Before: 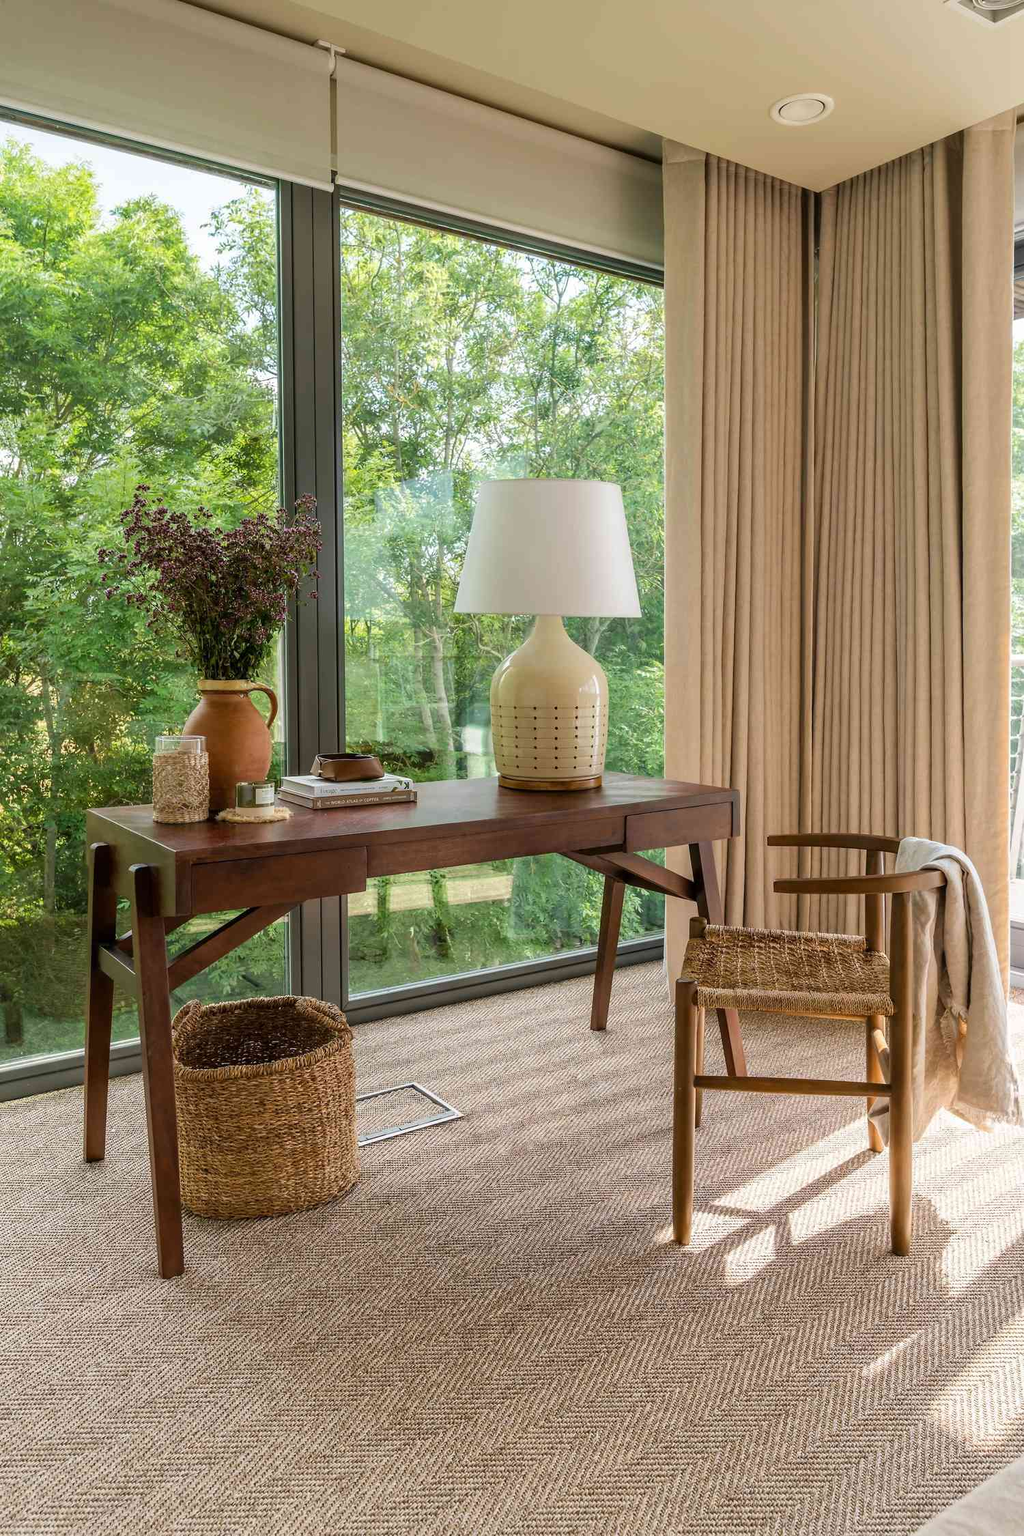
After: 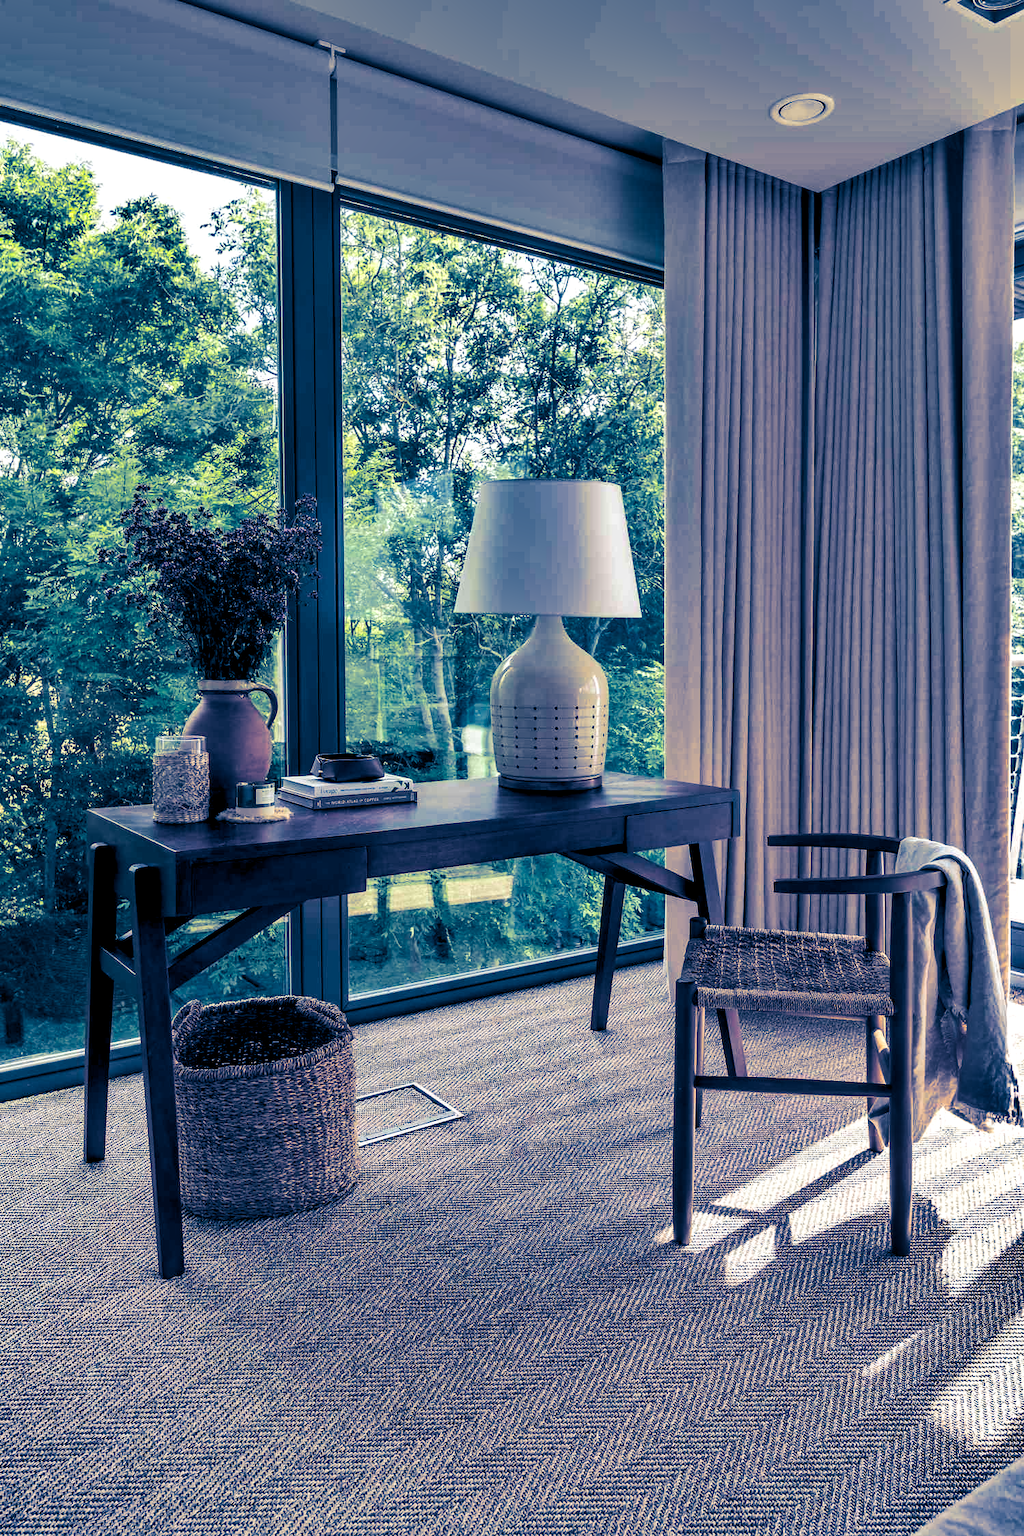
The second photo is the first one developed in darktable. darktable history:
split-toning: shadows › hue 226.8°, shadows › saturation 1, highlights › saturation 0, balance -61.41
color balance rgb: shadows lift › luminance -9.41%, highlights gain › luminance 17.6%, global offset › luminance -1.45%, perceptual saturation grading › highlights -17.77%, perceptual saturation grading › mid-tones 33.1%, perceptual saturation grading › shadows 50.52%, global vibrance 24.22%
shadows and highlights: shadows 20.91, highlights -82.73, soften with gaussian
